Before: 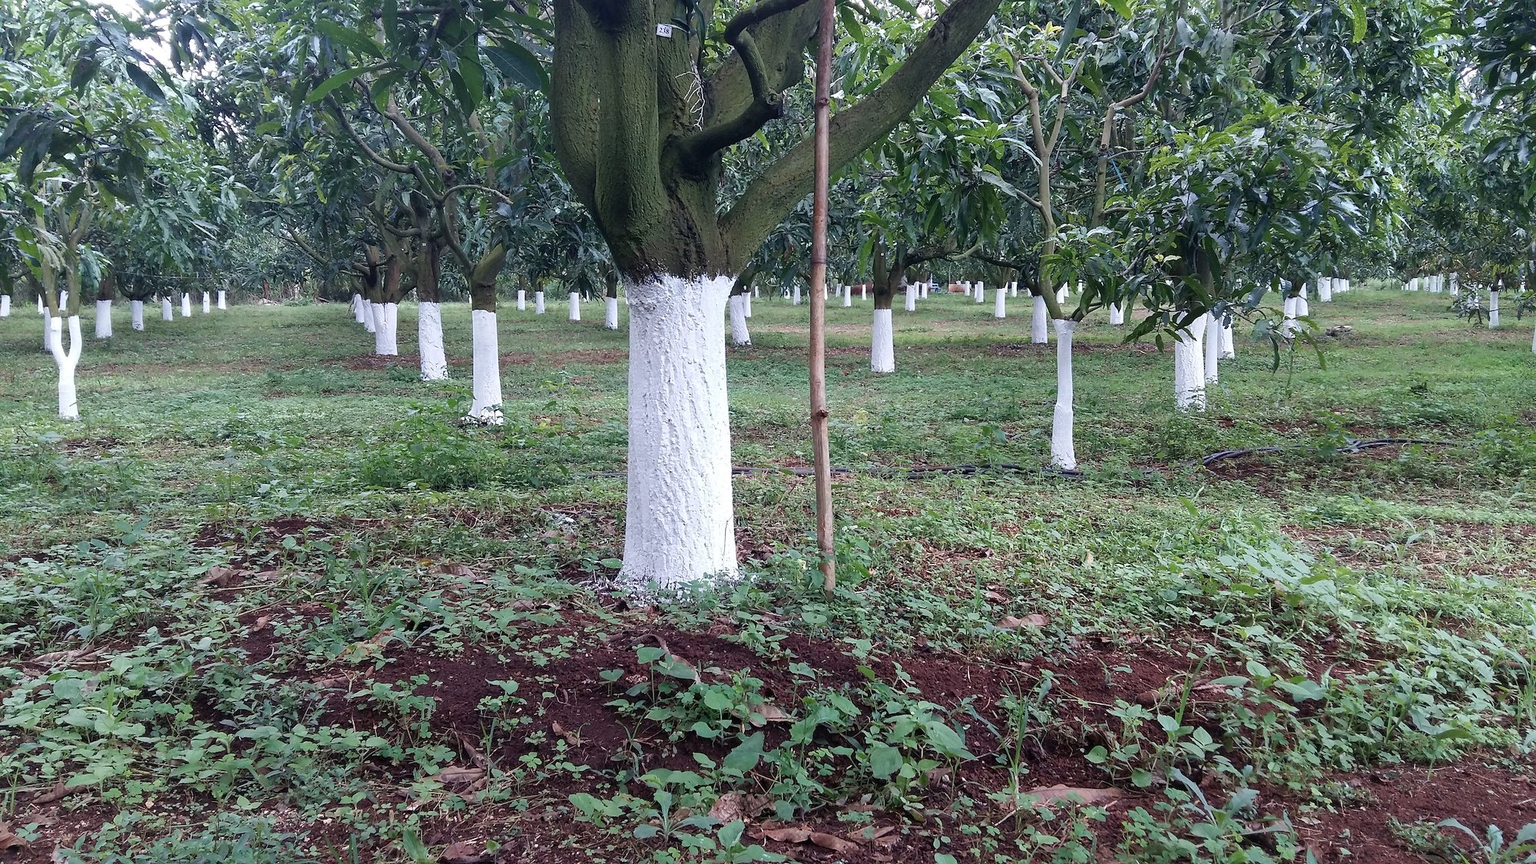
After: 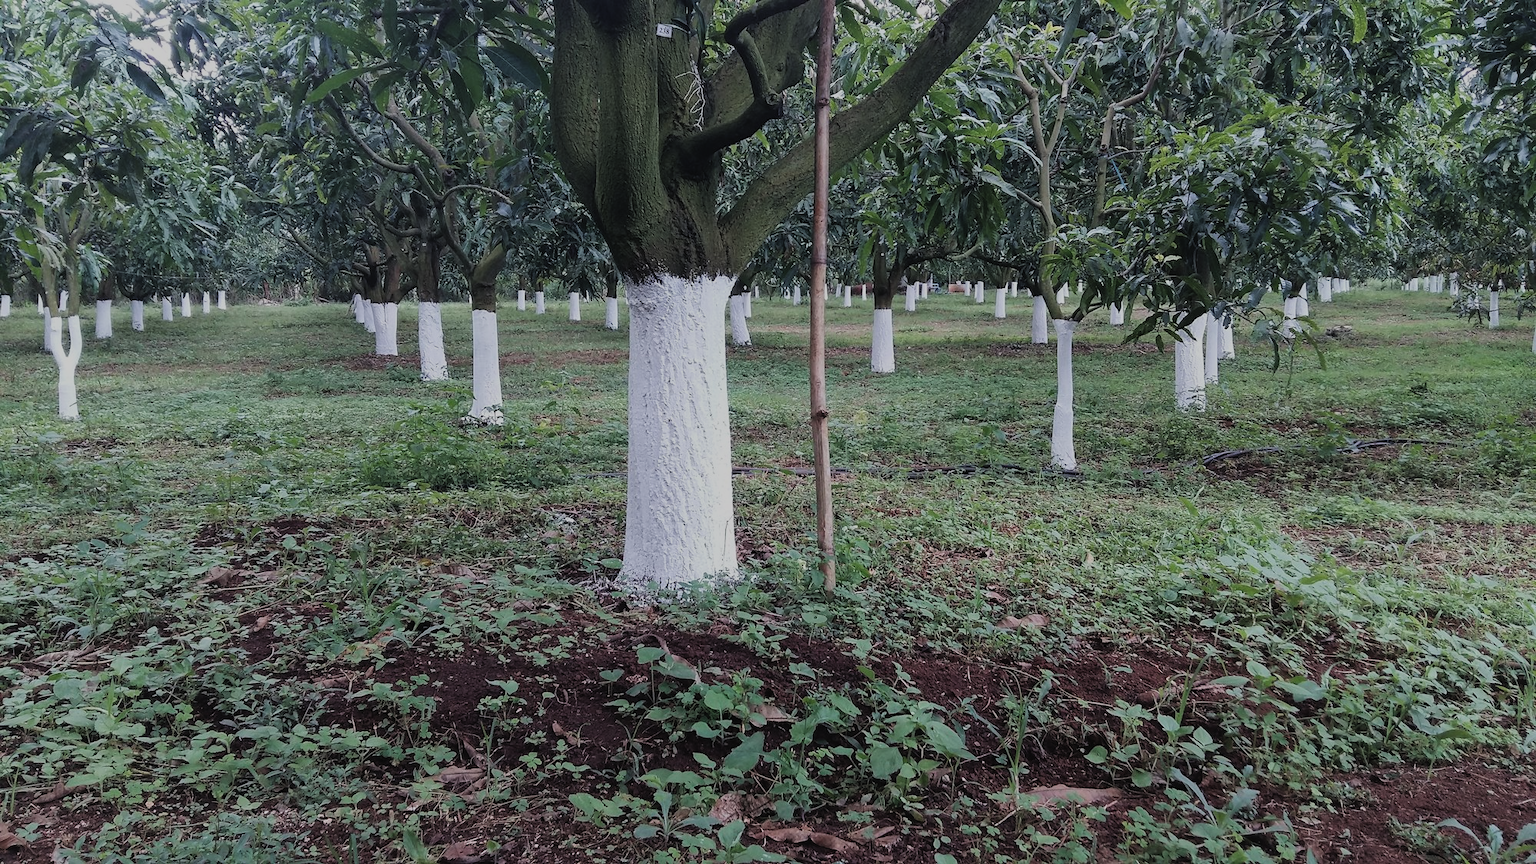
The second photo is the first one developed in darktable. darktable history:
filmic rgb: black relative exposure -7.65 EV, white relative exposure 4.56 EV, hardness 3.61, contrast 1.106
exposure: black level correction -0.015, exposure -0.5 EV, compensate highlight preservation false
